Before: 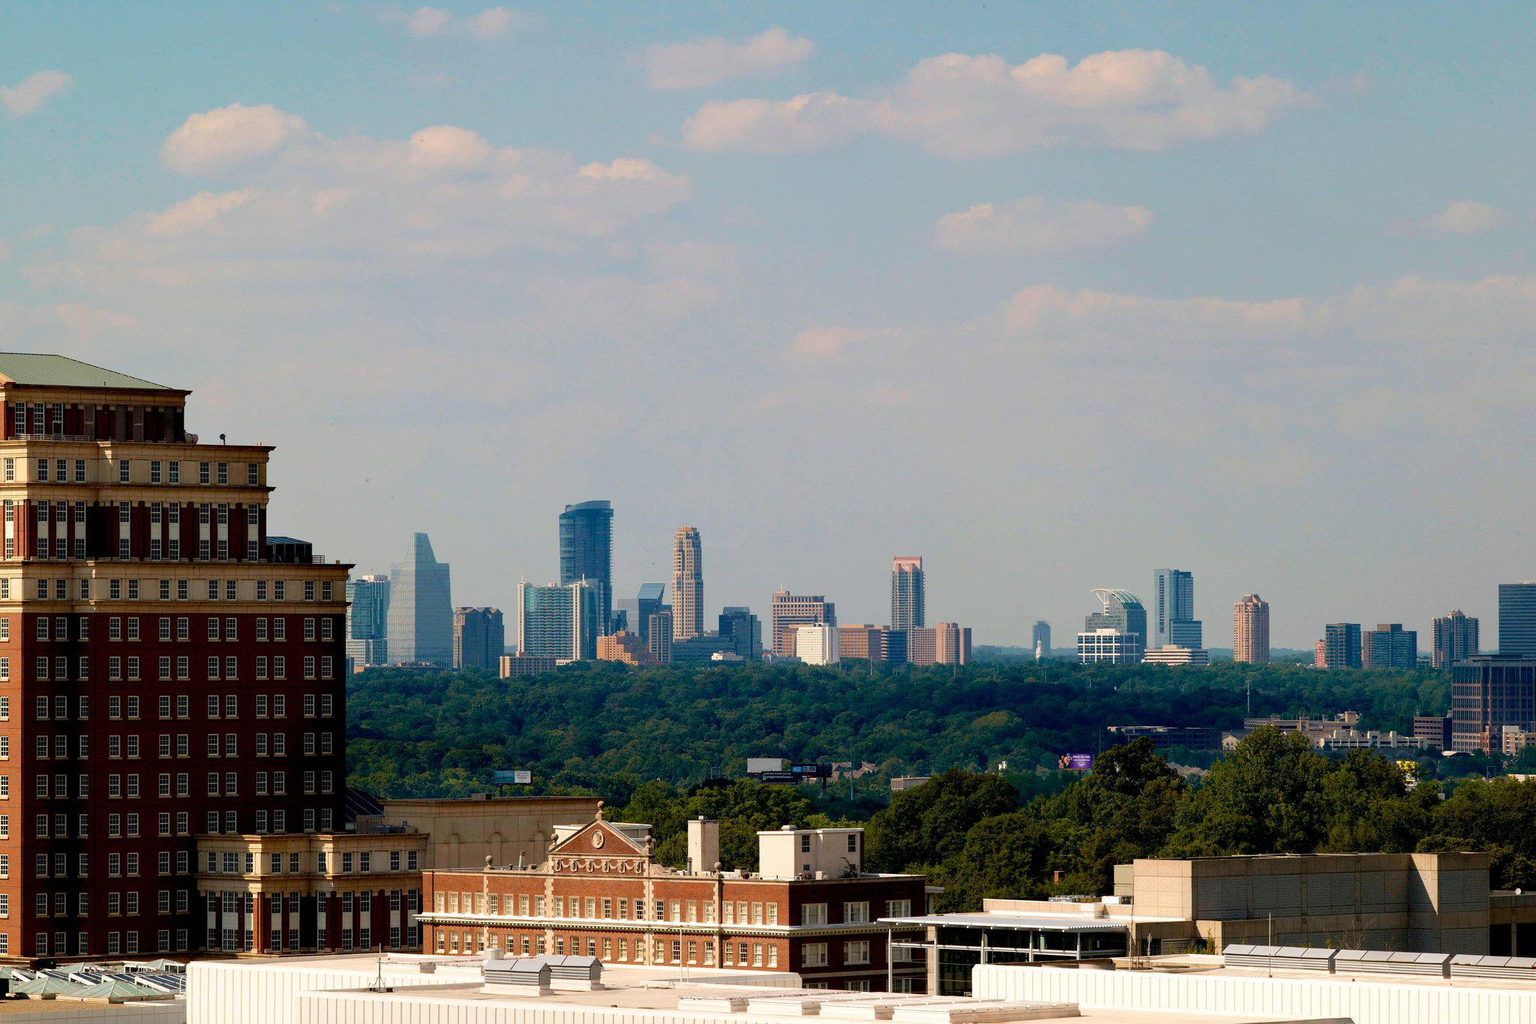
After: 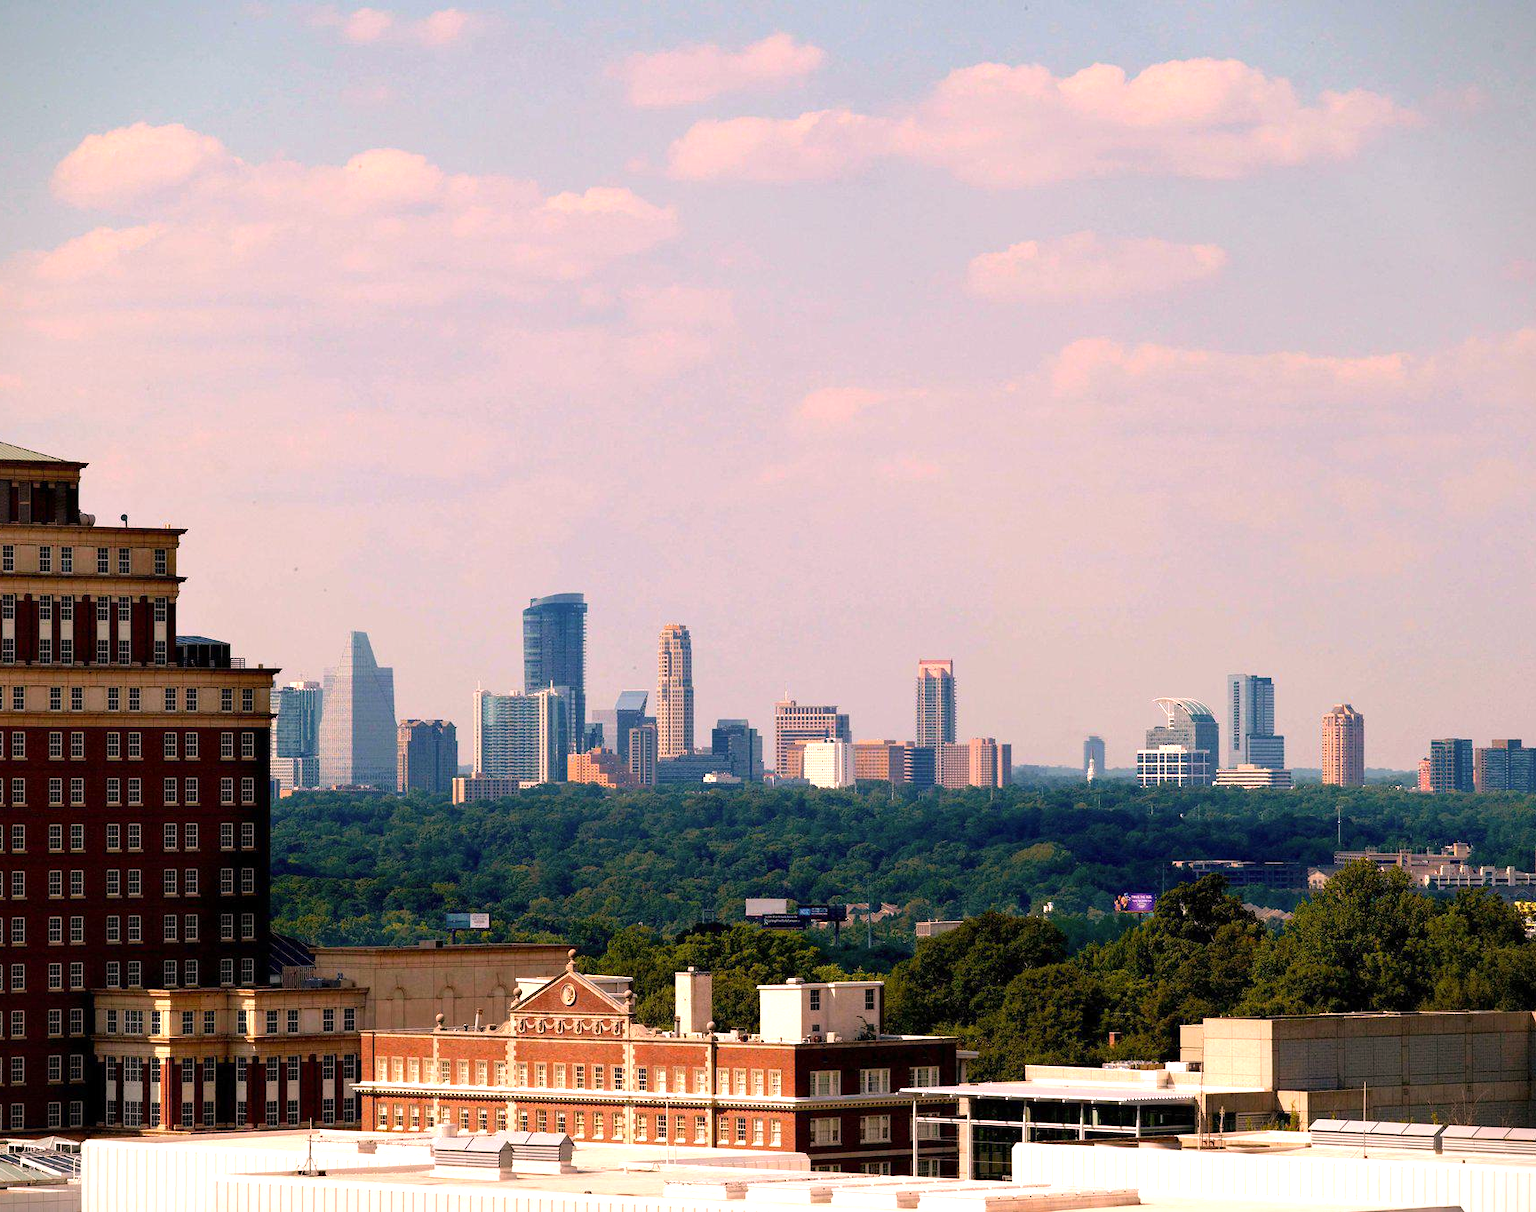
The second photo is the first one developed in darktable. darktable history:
crop: left 7.678%, right 7.858%
exposure: exposure 0.568 EV, compensate exposure bias true, compensate highlight preservation false
color correction: highlights a* 14.76, highlights b* 4.89
tone equalizer: edges refinement/feathering 500, mask exposure compensation -1.57 EV, preserve details no
vignetting: fall-off start 100.04%, brightness -0.456, saturation -0.293
